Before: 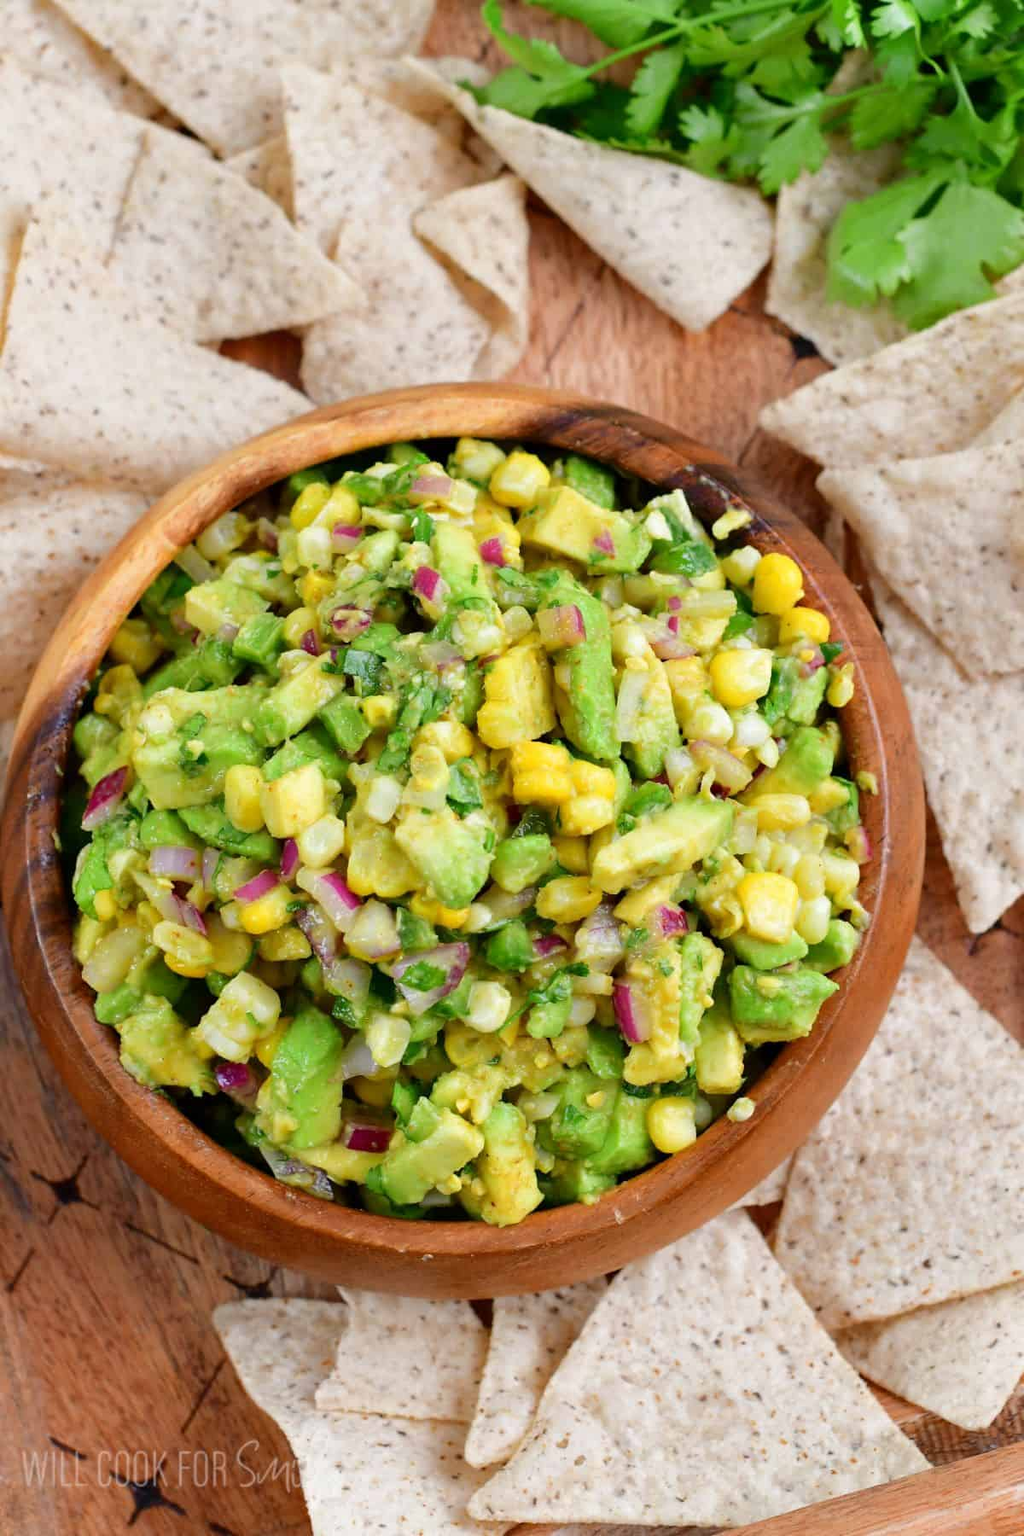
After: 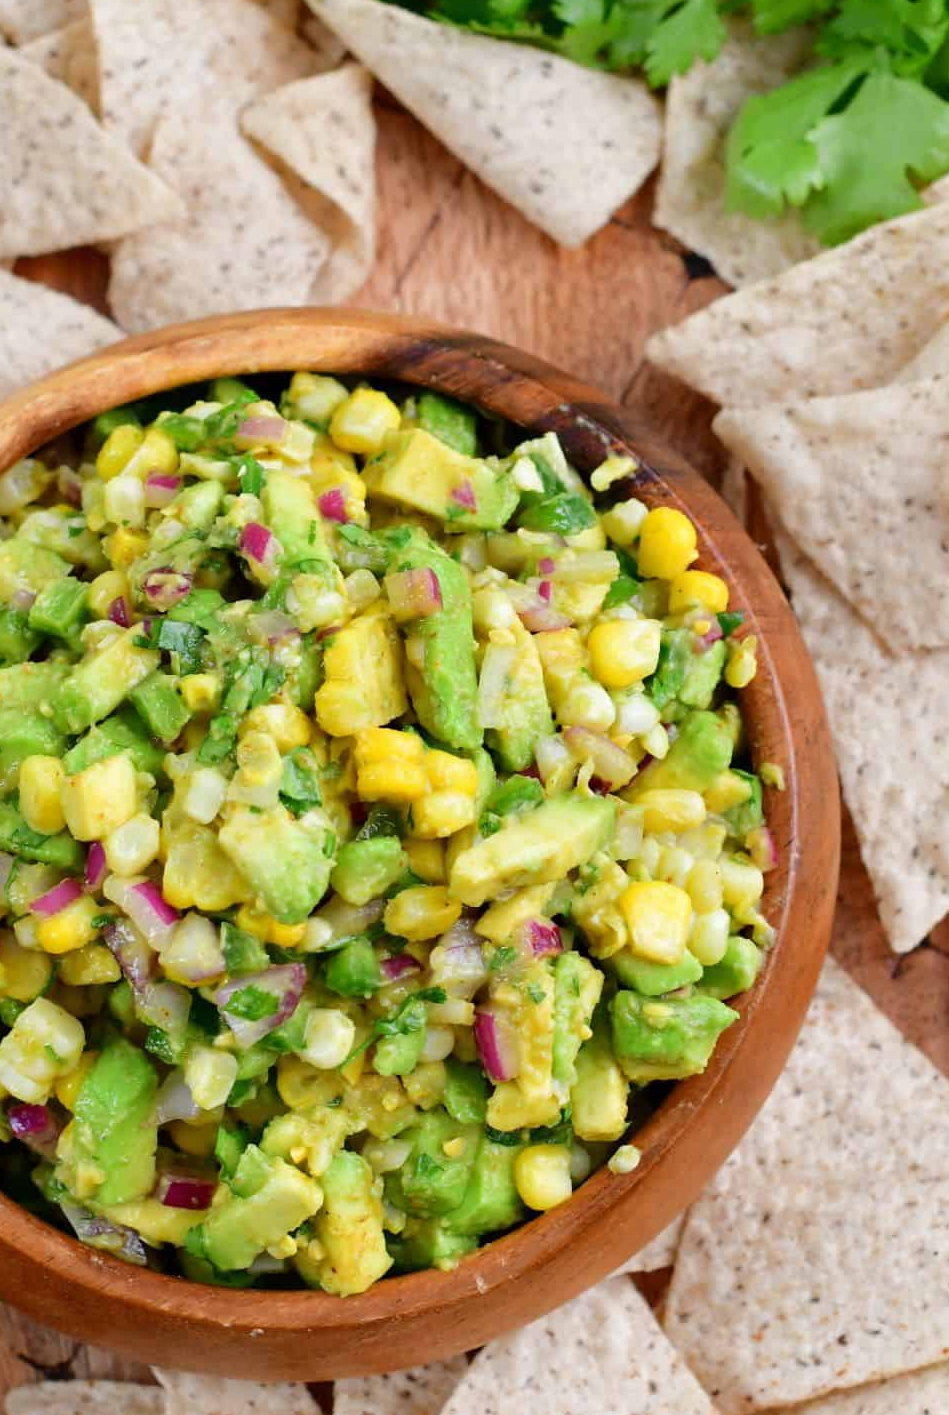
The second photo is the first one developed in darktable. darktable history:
crop and rotate: left 20.368%, top 7.837%, right 0.502%, bottom 13.511%
